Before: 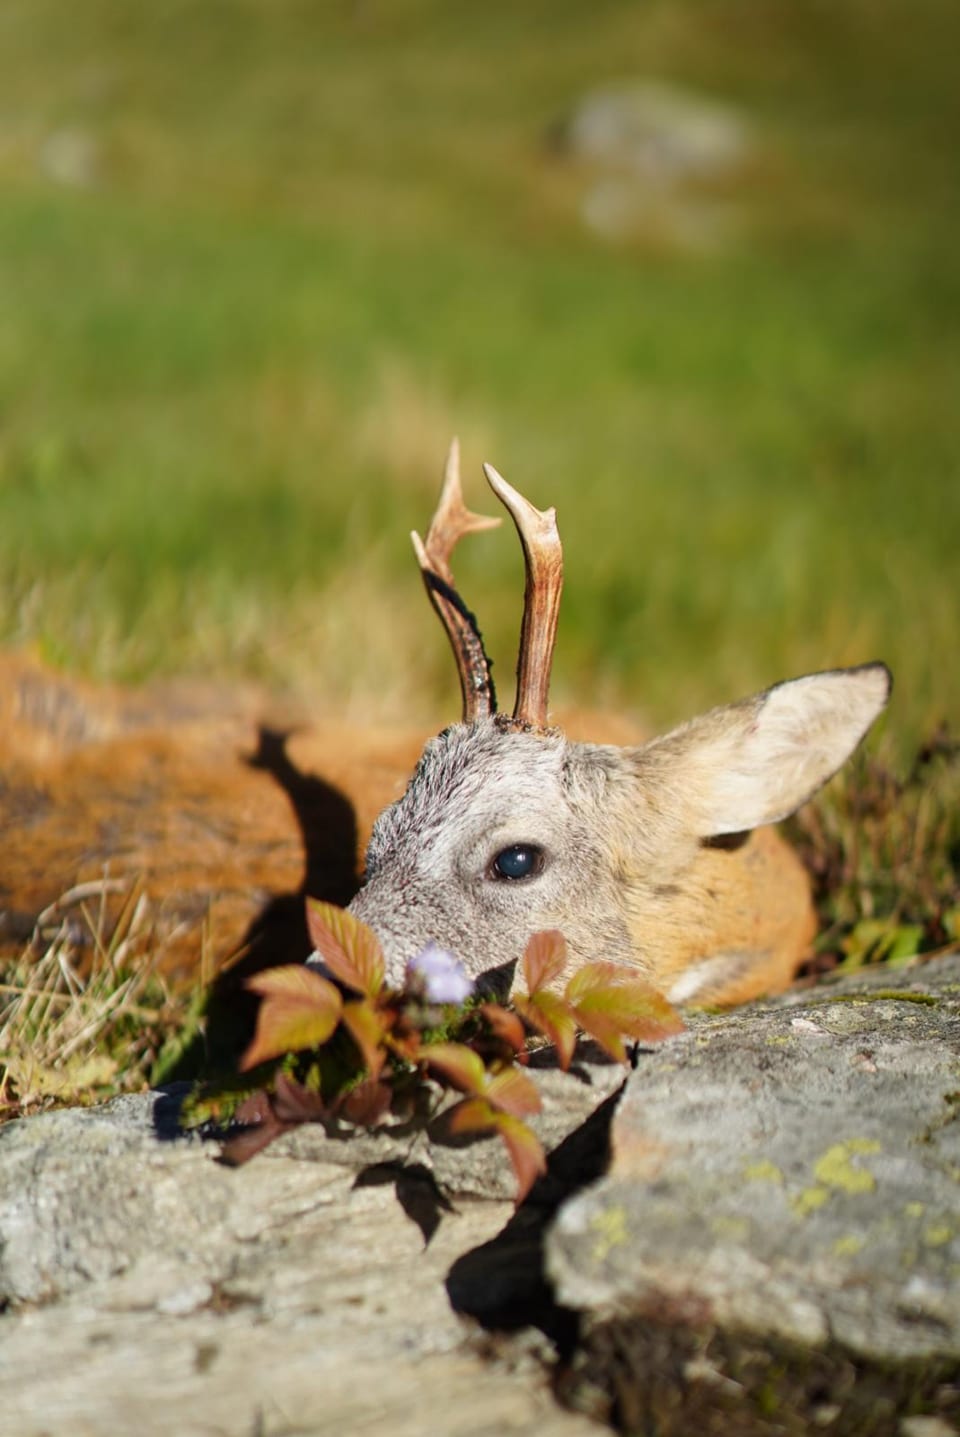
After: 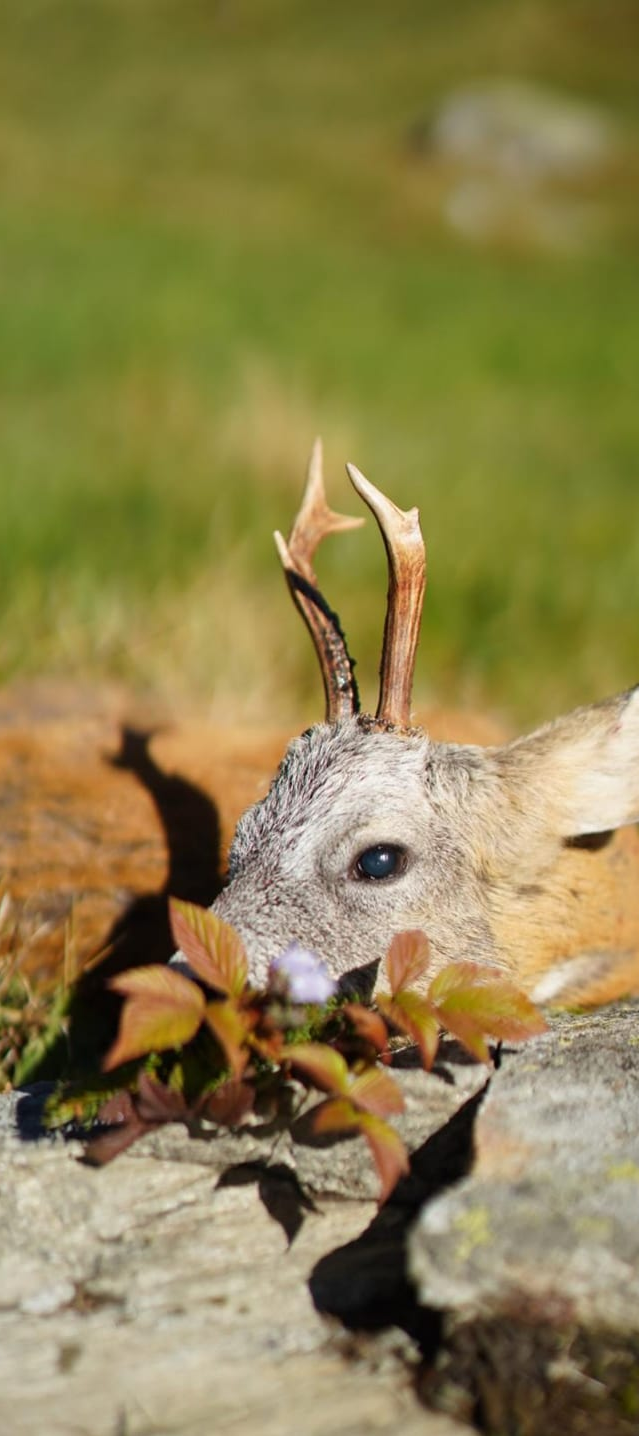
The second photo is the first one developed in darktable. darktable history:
crop and rotate: left 14.301%, right 19.103%
